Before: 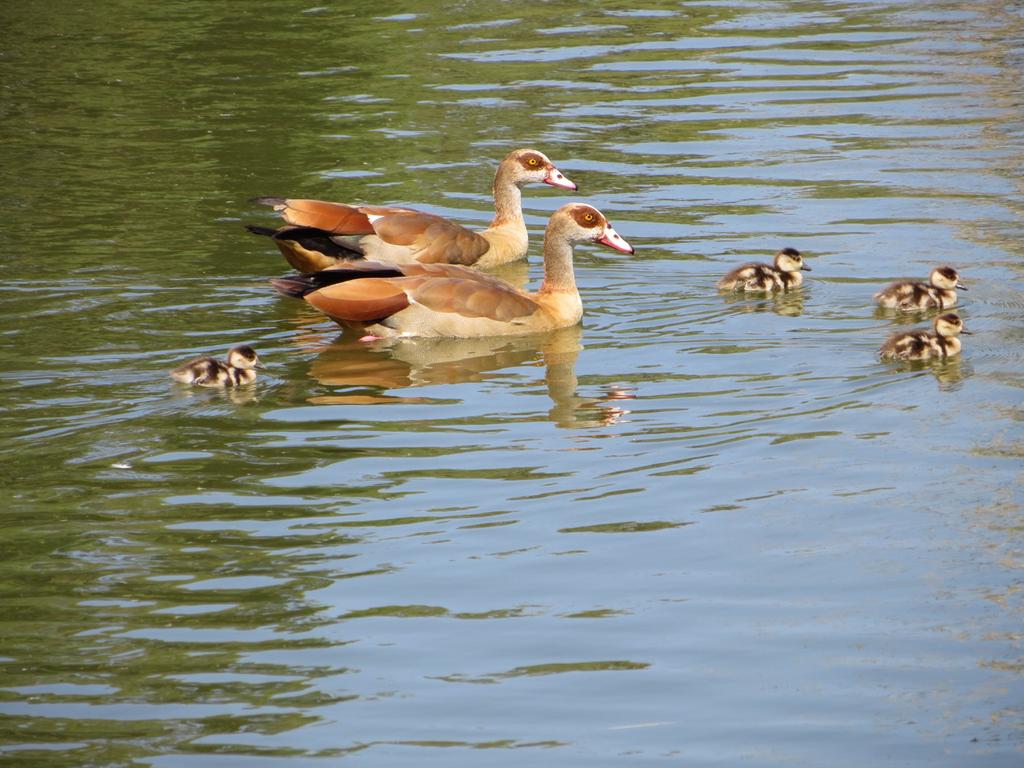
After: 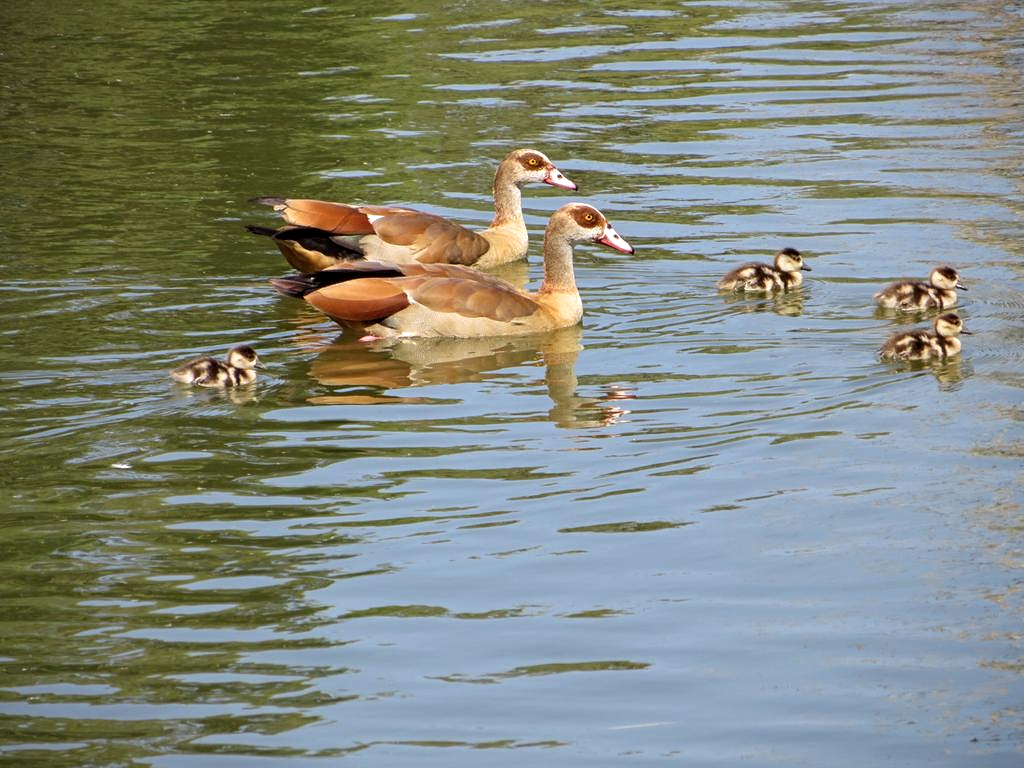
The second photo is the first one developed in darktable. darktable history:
contrast equalizer: y [[0.509, 0.514, 0.523, 0.542, 0.578, 0.603], [0.5 ×6], [0.509, 0.514, 0.523, 0.542, 0.578, 0.603], [0.001, 0.002, 0.003, 0.005, 0.01, 0.013], [0.001, 0.002, 0.003, 0.005, 0.01, 0.013]]
